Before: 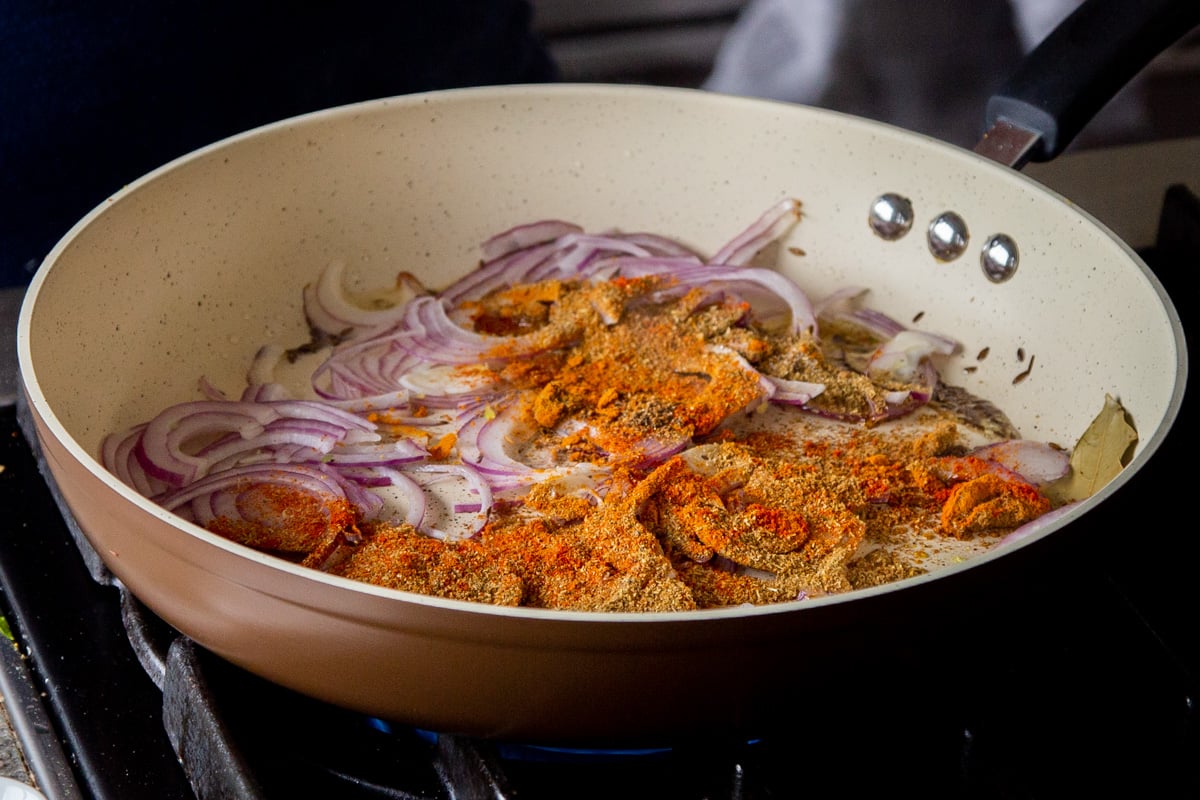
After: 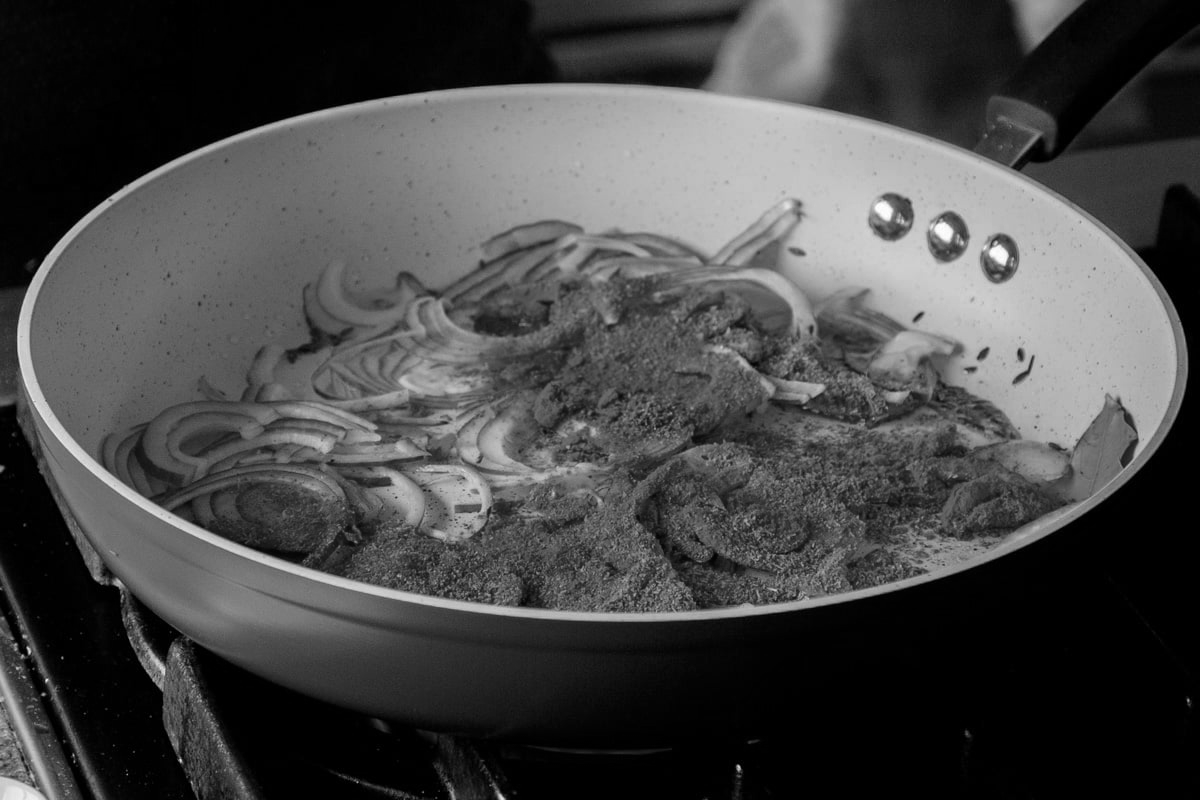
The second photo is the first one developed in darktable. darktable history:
color zones: curves: ch0 [(0.826, 0.353)]; ch1 [(0.242, 0.647) (0.889, 0.342)]; ch2 [(0.246, 0.089) (0.969, 0.068)]
color correction: saturation 0.99
monochrome: a -4.13, b 5.16, size 1
